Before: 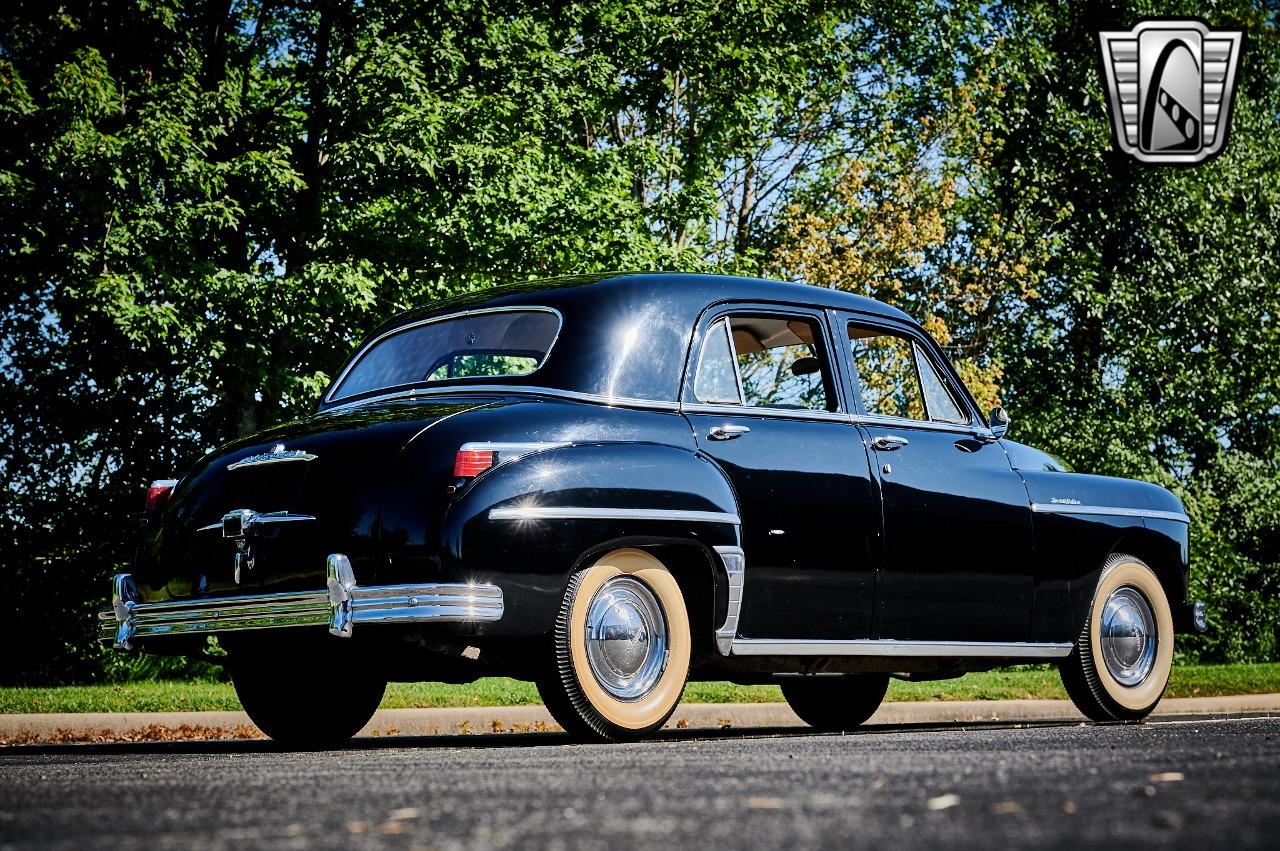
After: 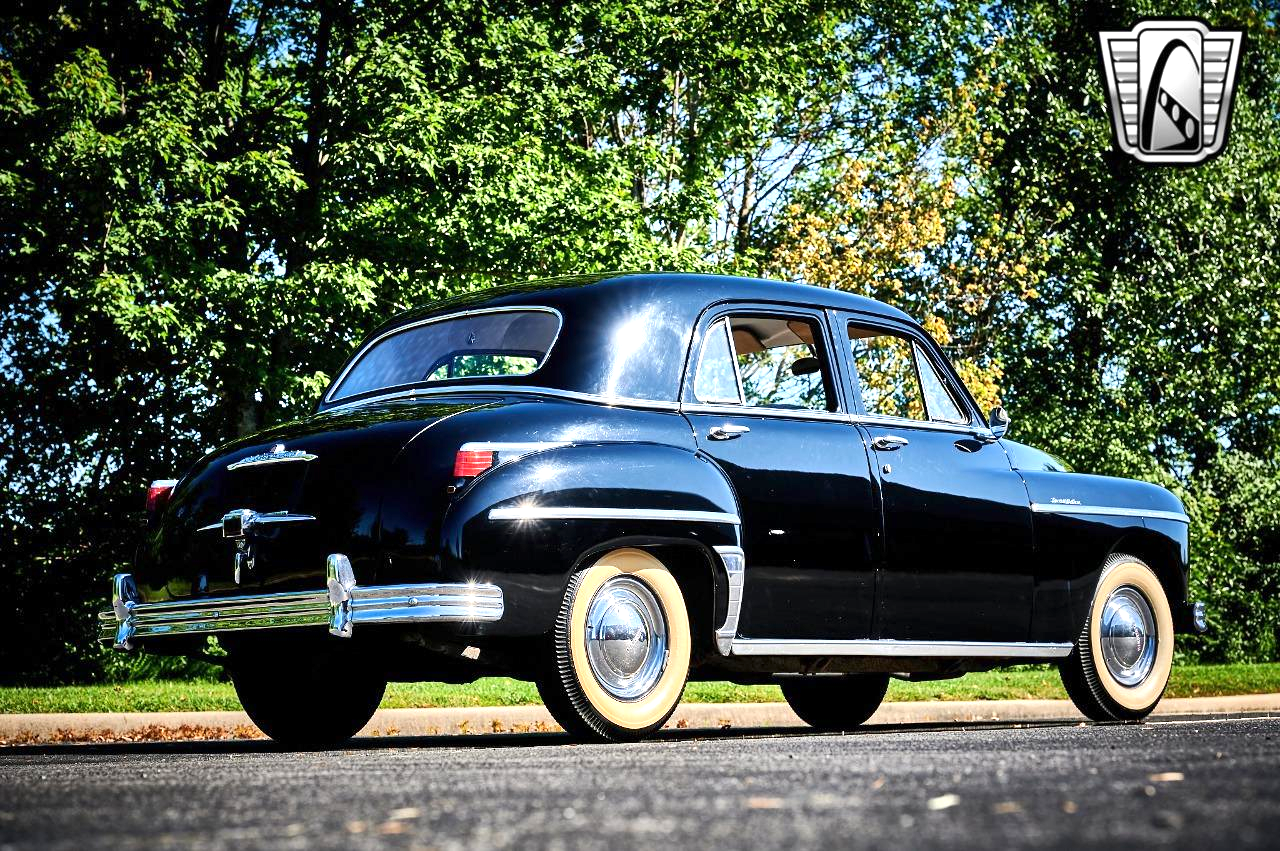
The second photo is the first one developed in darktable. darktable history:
exposure: exposure 0.81 EV, compensate highlight preservation false
